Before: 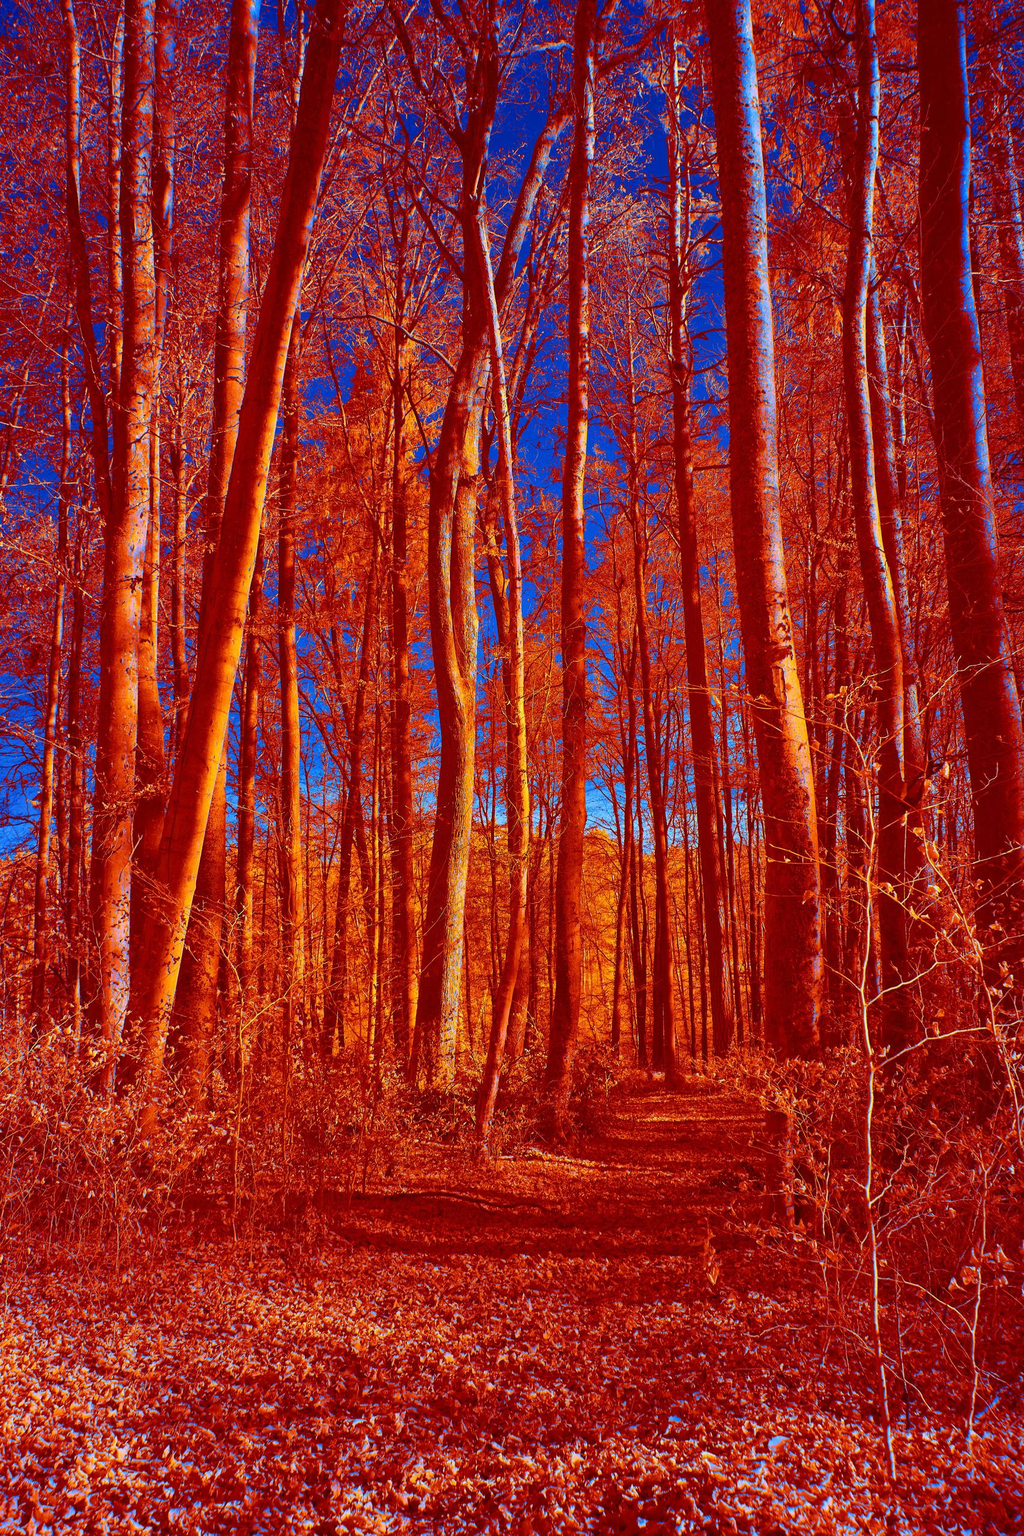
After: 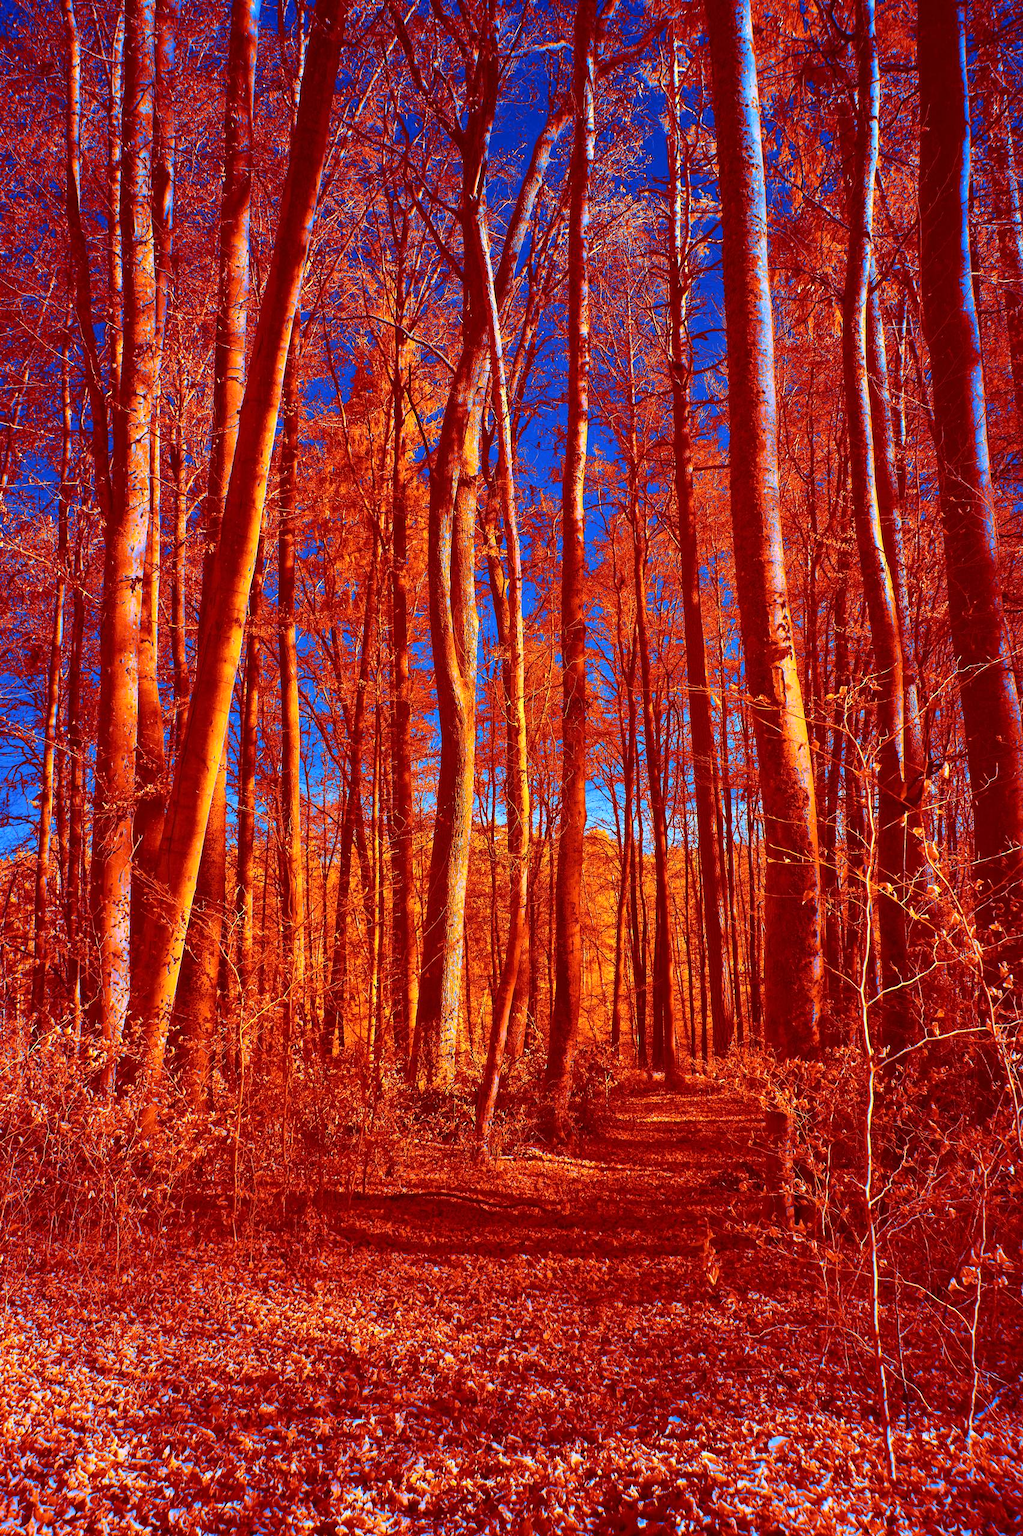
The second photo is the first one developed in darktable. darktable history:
tone equalizer: -8 EV -0.384 EV, -7 EV -0.375 EV, -6 EV -0.347 EV, -5 EV -0.223 EV, -3 EV 0.254 EV, -2 EV 0.309 EV, -1 EV 0.379 EV, +0 EV 0.439 EV, edges refinement/feathering 500, mask exposure compensation -1.57 EV, preserve details no
base curve: curves: ch0 [(0, 0) (0.283, 0.295) (1, 1)], preserve colors none
